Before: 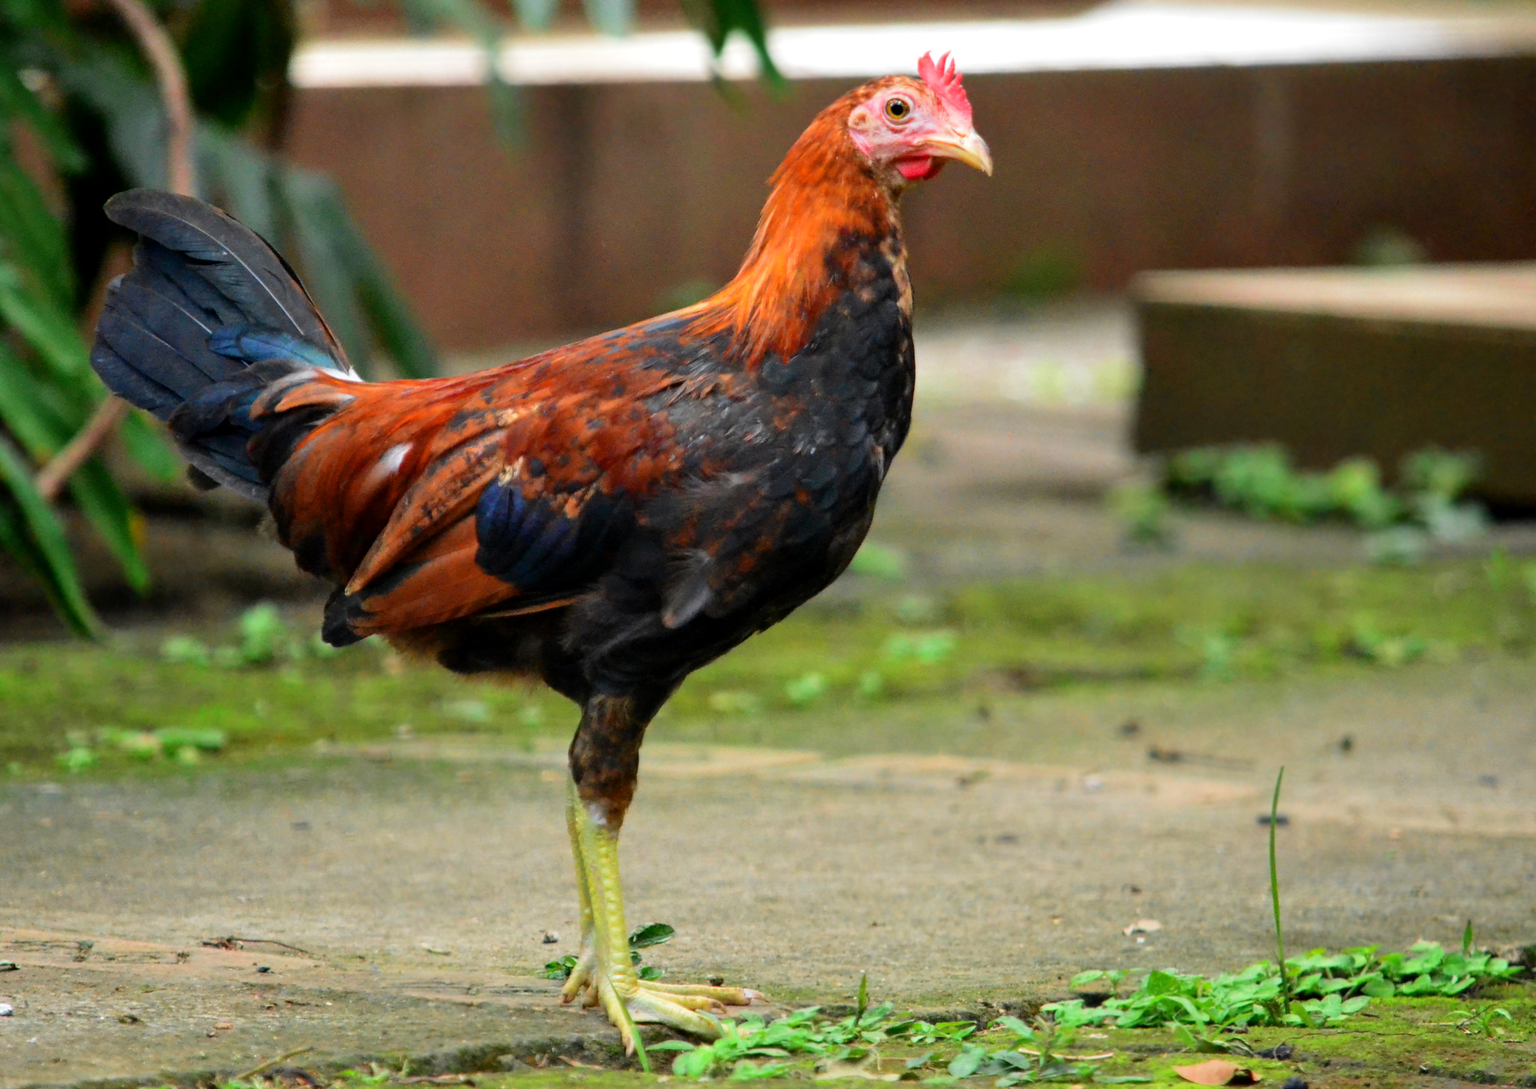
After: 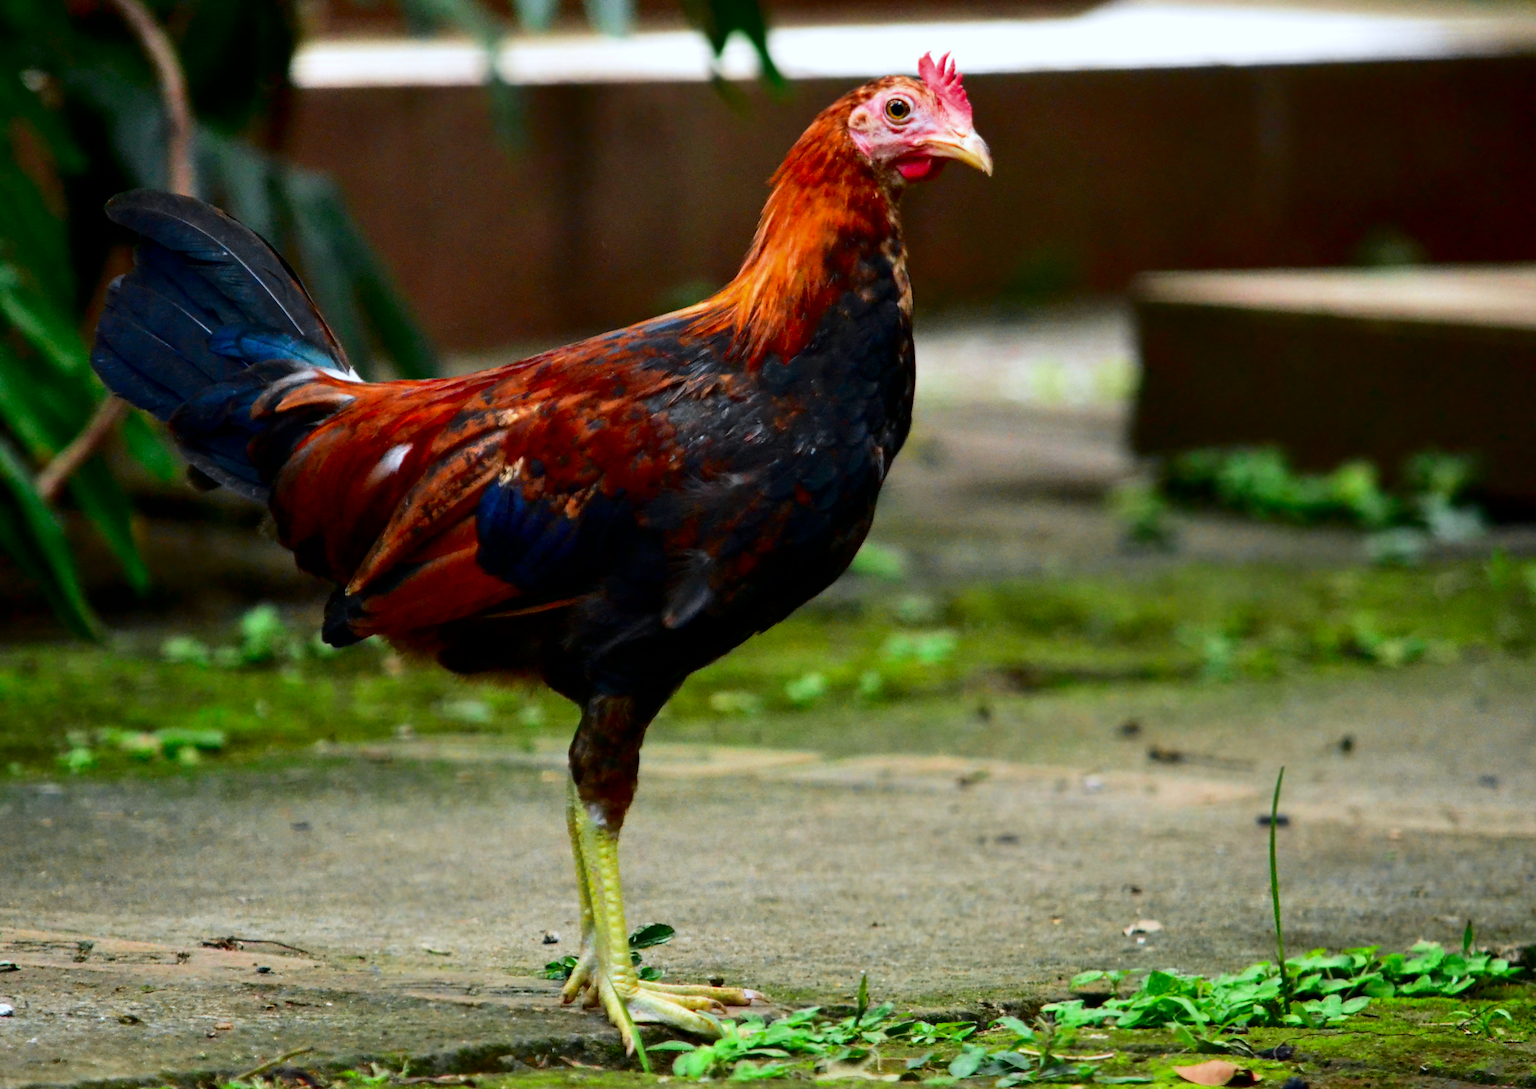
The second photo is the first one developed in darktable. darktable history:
exposure: compensate highlight preservation false
contrast brightness saturation: contrast 0.19, brightness -0.24, saturation 0.11
white balance: red 0.967, blue 1.049
